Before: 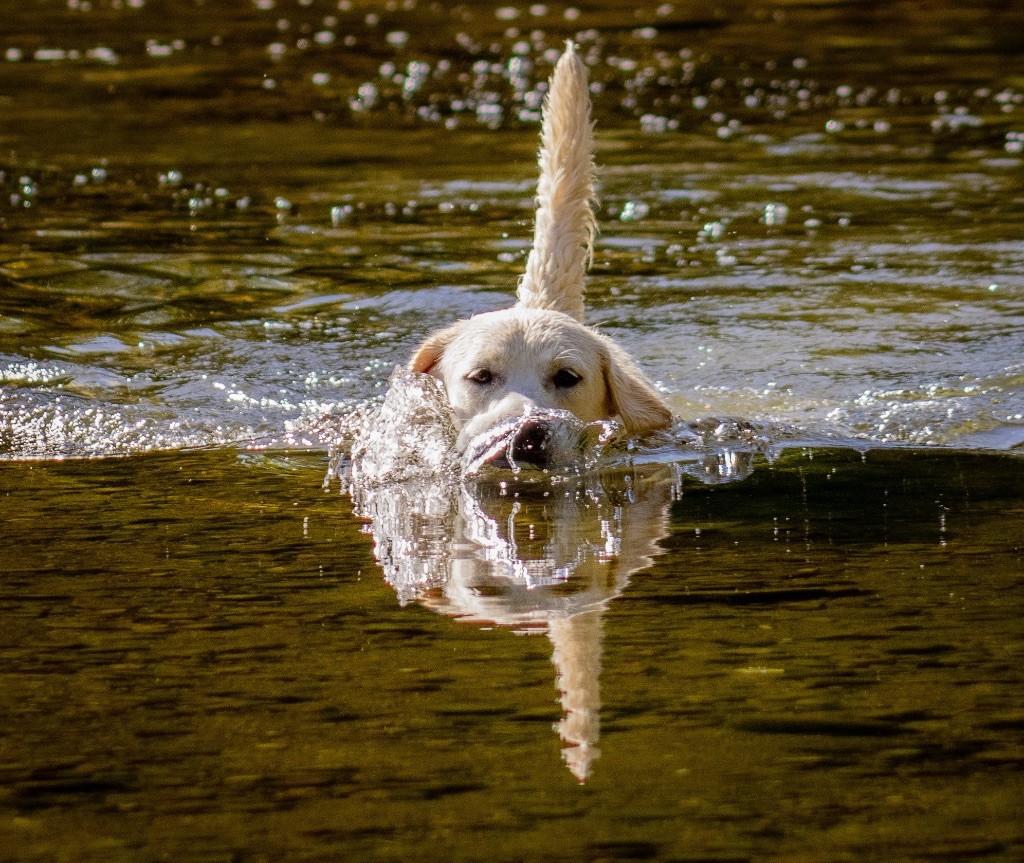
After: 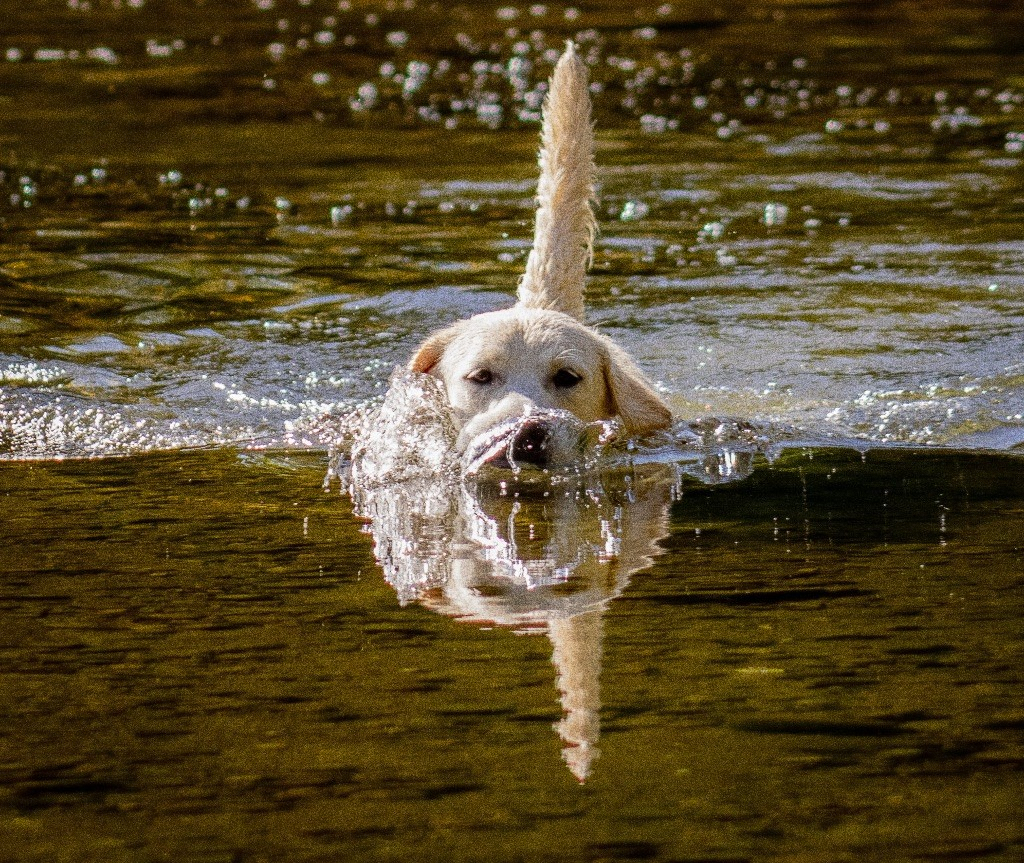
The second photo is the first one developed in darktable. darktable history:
grain: coarseness 10.62 ISO, strength 55.56%
